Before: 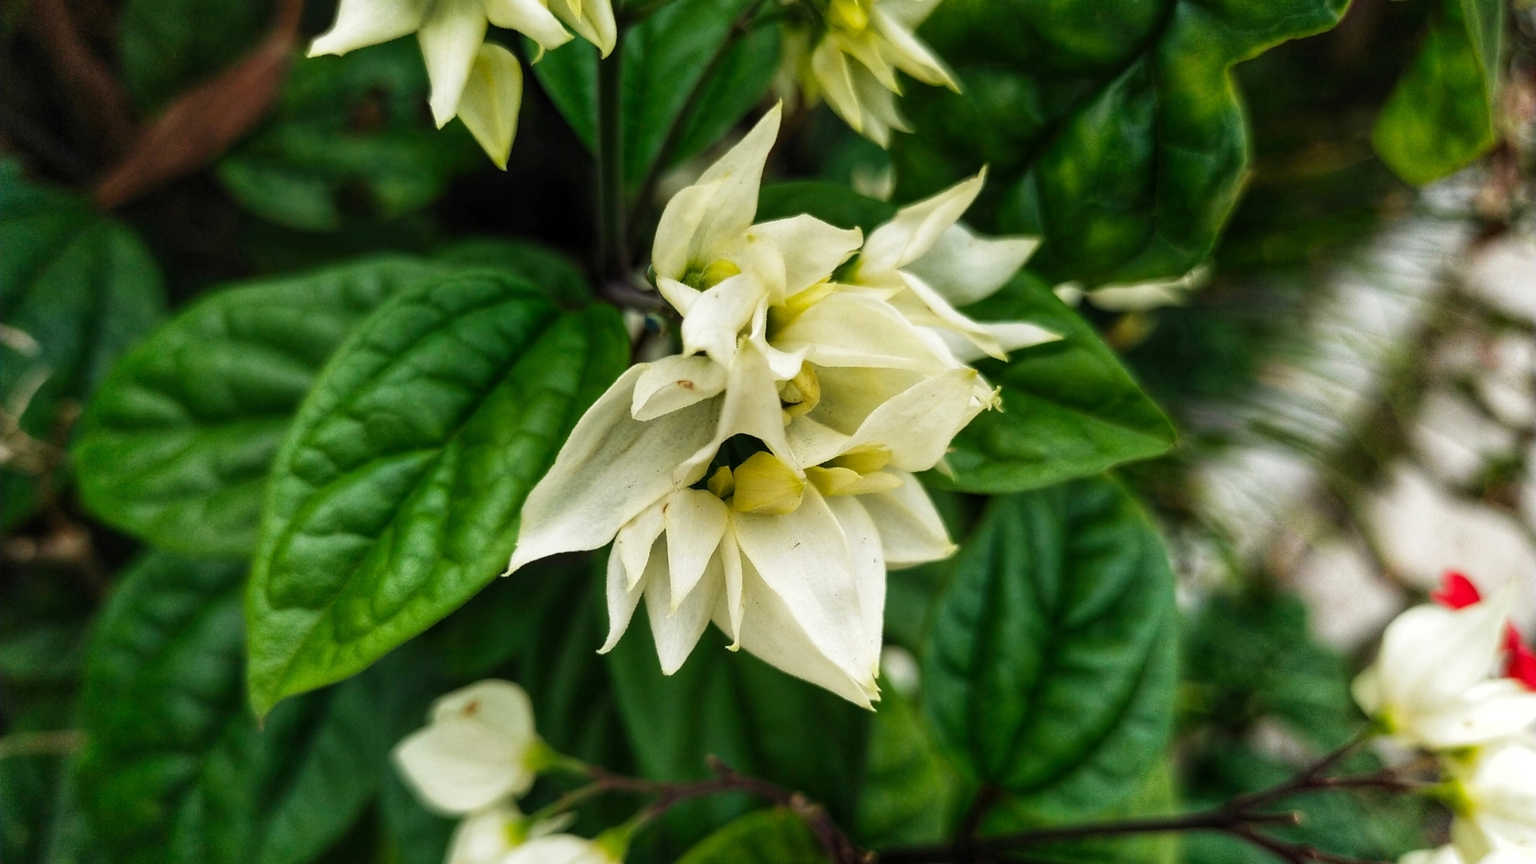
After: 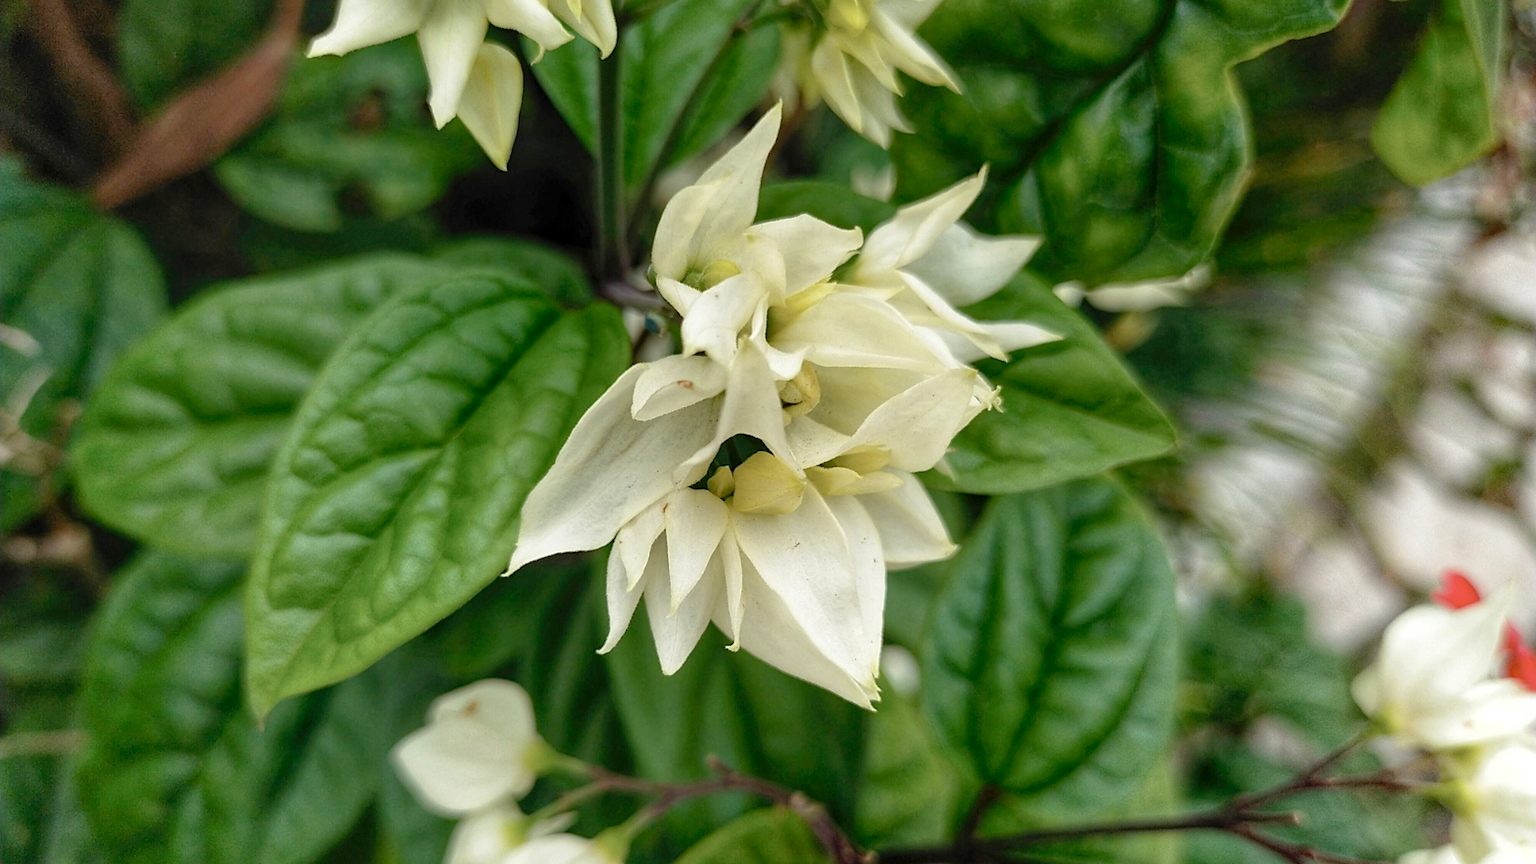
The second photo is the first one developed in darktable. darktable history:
tone curve: curves: ch0 [(0, 0) (0.004, 0.008) (0.077, 0.156) (0.169, 0.29) (0.774, 0.774) (1, 1)], preserve colors none
sharpen: amount 0.217
